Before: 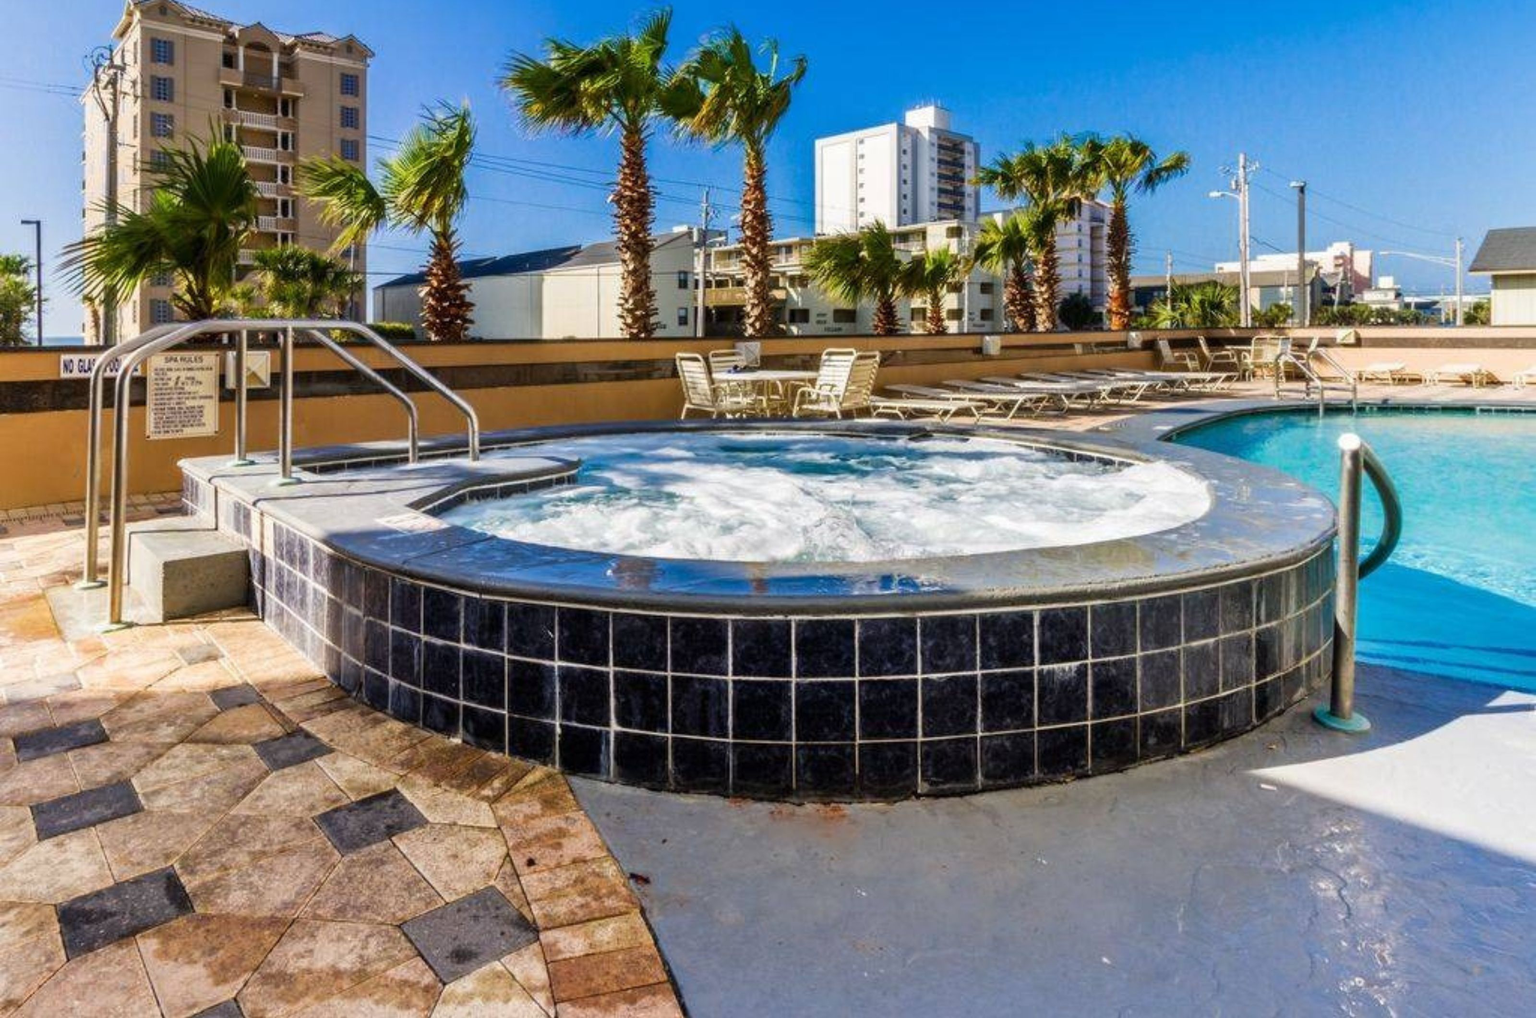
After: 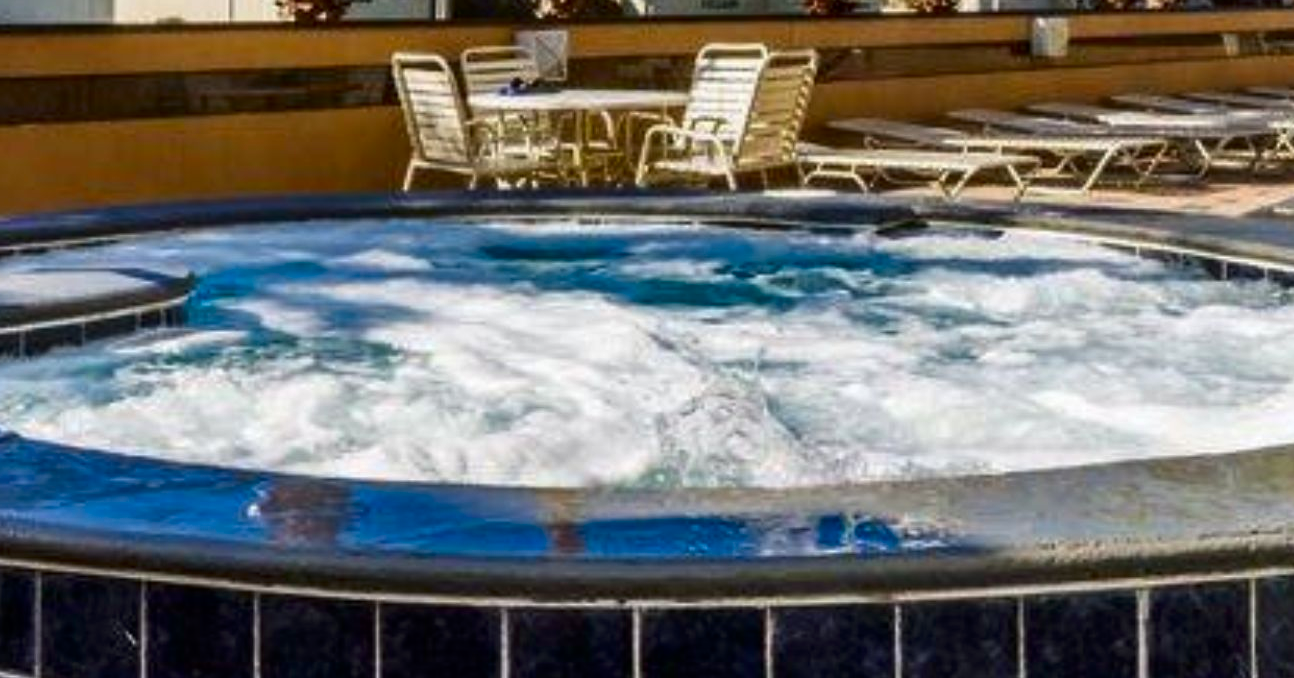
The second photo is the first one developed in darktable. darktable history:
contrast brightness saturation: contrast 0.07, brightness -0.14, saturation 0.11
crop: left 31.751%, top 32.172%, right 27.8%, bottom 35.83%
